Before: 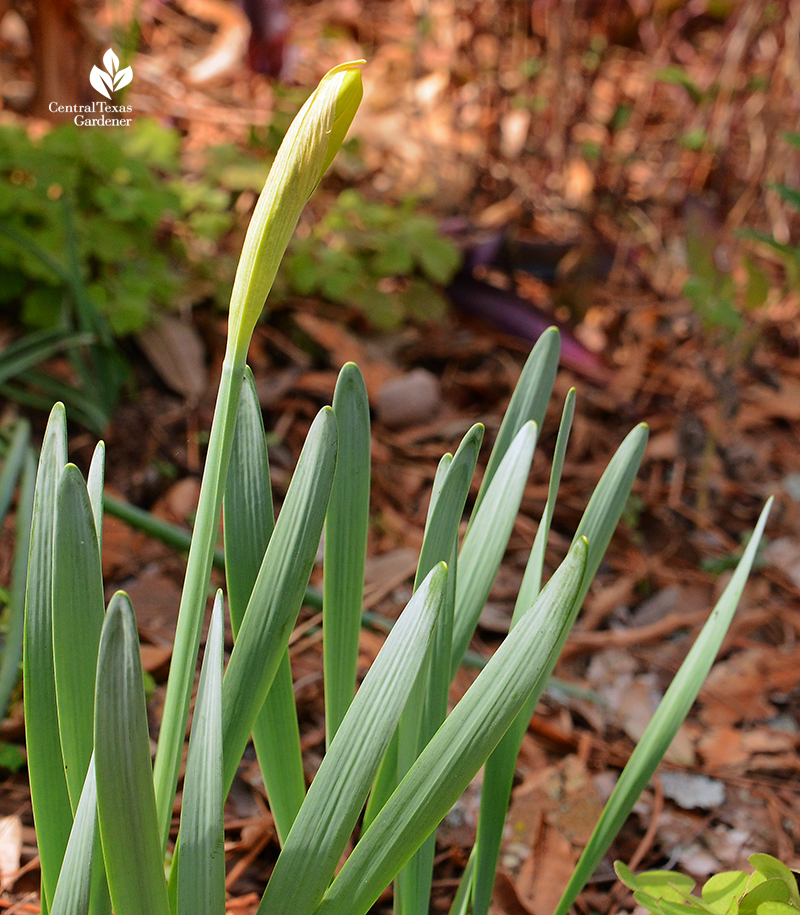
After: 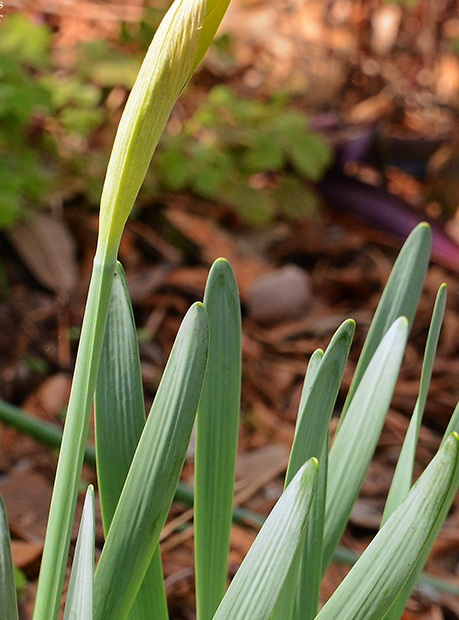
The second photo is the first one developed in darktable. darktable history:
crop: left 16.228%, top 11.474%, right 26.229%, bottom 20.602%
